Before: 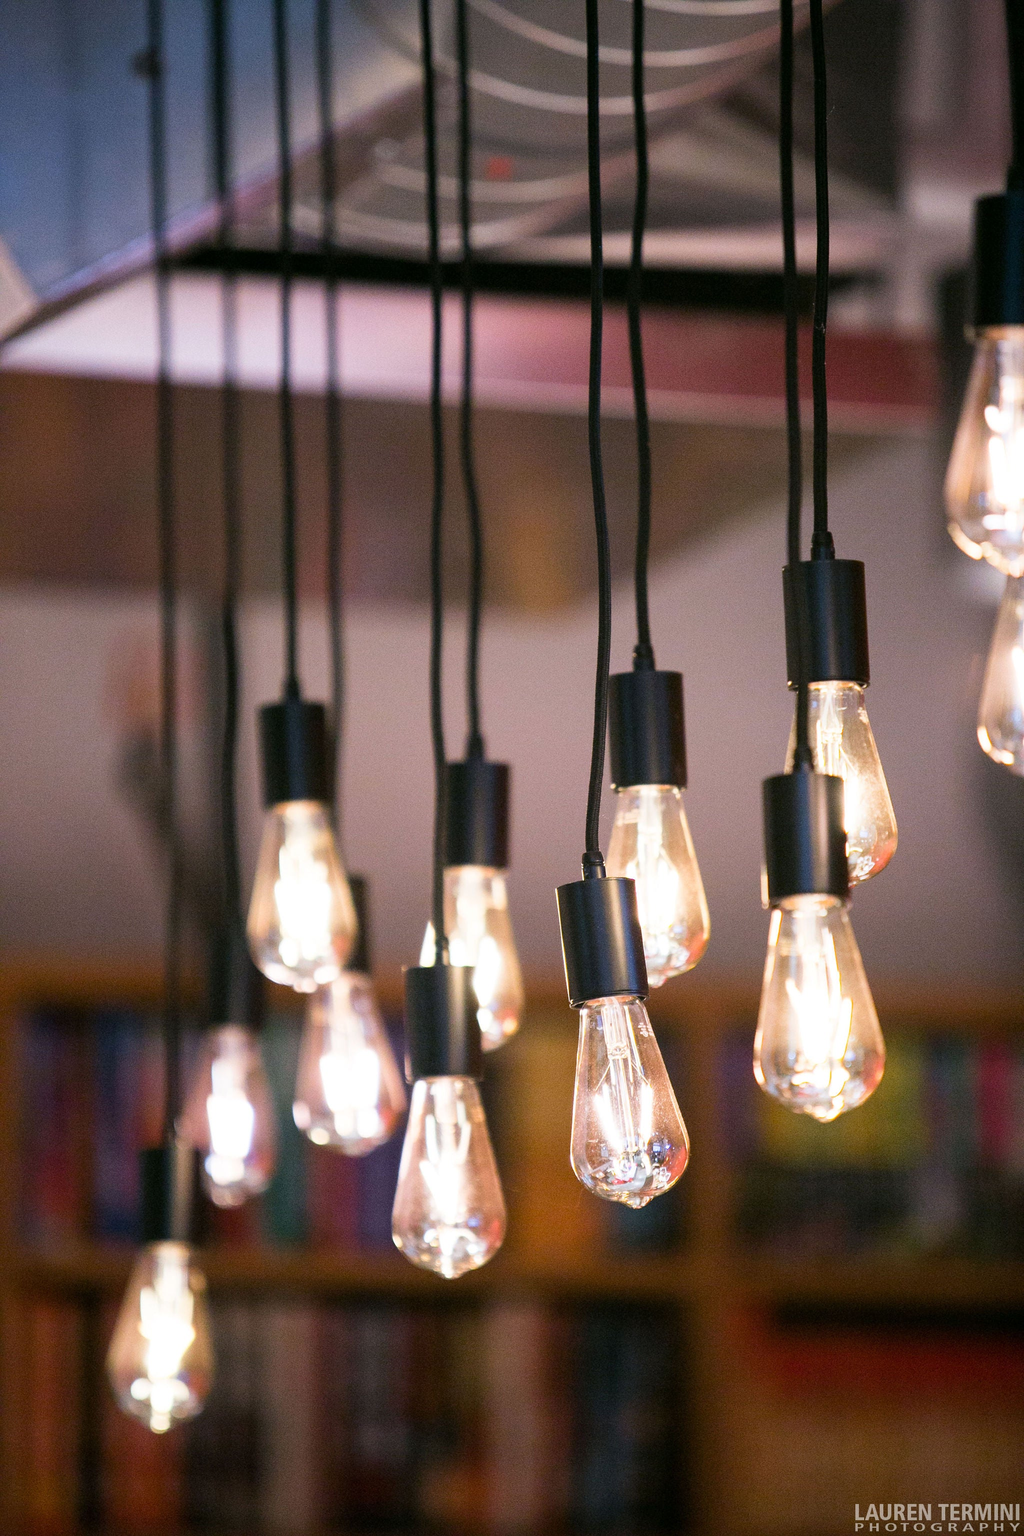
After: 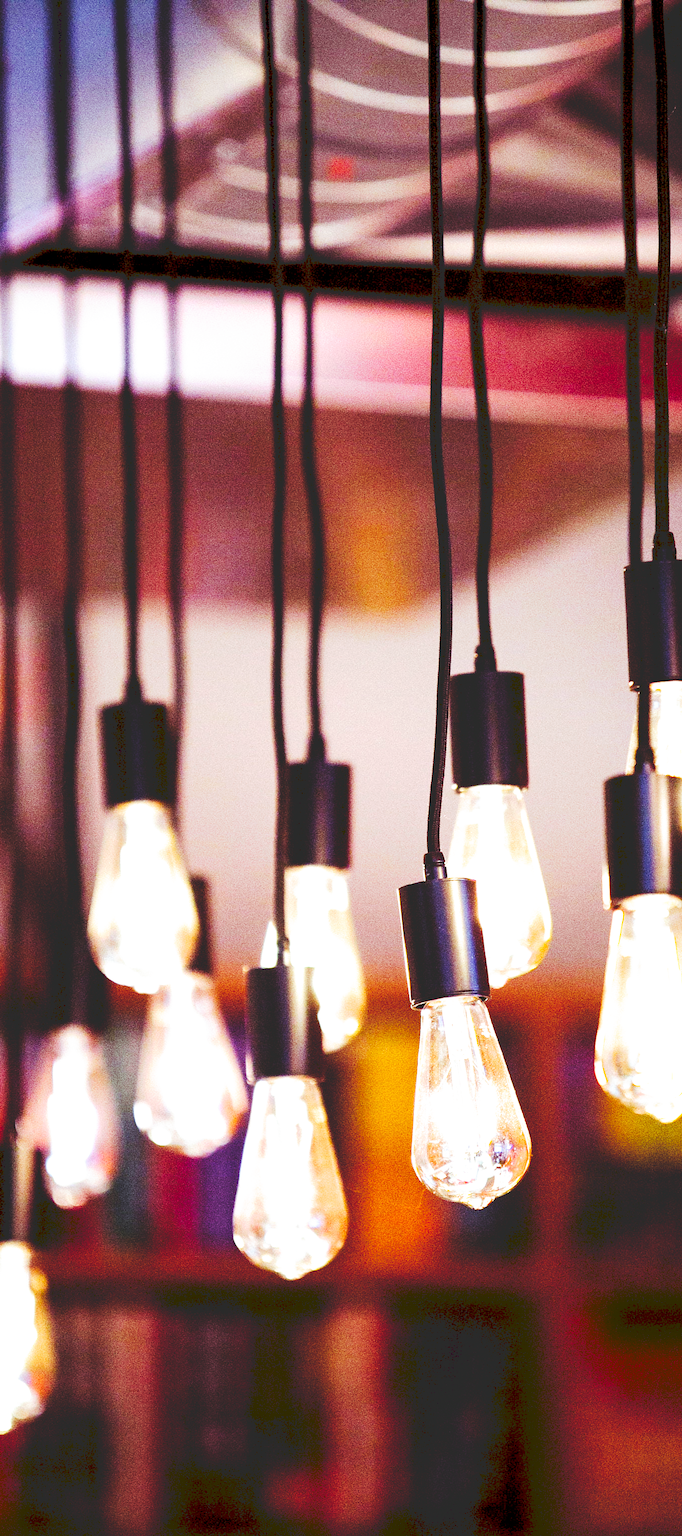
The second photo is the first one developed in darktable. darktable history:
filmic rgb: black relative exposure -8.7 EV, white relative exposure 2.7 EV, threshold 3 EV, target black luminance 0%, hardness 6.25, latitude 75%, contrast 1.325, highlights saturation mix -5%, preserve chrominance no, color science v5 (2021), iterations of high-quality reconstruction 0, enable highlight reconstruction true
crop and rotate: left 15.546%, right 17.787%
tone curve: curves: ch0 [(0, 0) (0.003, 0.17) (0.011, 0.17) (0.025, 0.17) (0.044, 0.168) (0.069, 0.167) (0.1, 0.173) (0.136, 0.181) (0.177, 0.199) (0.224, 0.226) (0.277, 0.271) (0.335, 0.333) (0.399, 0.419) (0.468, 0.52) (0.543, 0.621) (0.623, 0.716) (0.709, 0.795) (0.801, 0.867) (0.898, 0.914) (1, 1)], preserve colors none
color balance rgb: shadows lift › luminance 0.49%, shadows lift › chroma 6.83%, shadows lift › hue 300.29°, power › hue 208.98°, highlights gain › luminance 20.24%, highlights gain › chroma 2.73%, highlights gain › hue 173.85°, perceptual saturation grading › global saturation 18.05%
exposure: exposure 0.6 EV, compensate highlight preservation false
rgb levels: mode RGB, independent channels, levels [[0, 0.474, 1], [0, 0.5, 1], [0, 0.5, 1]]
